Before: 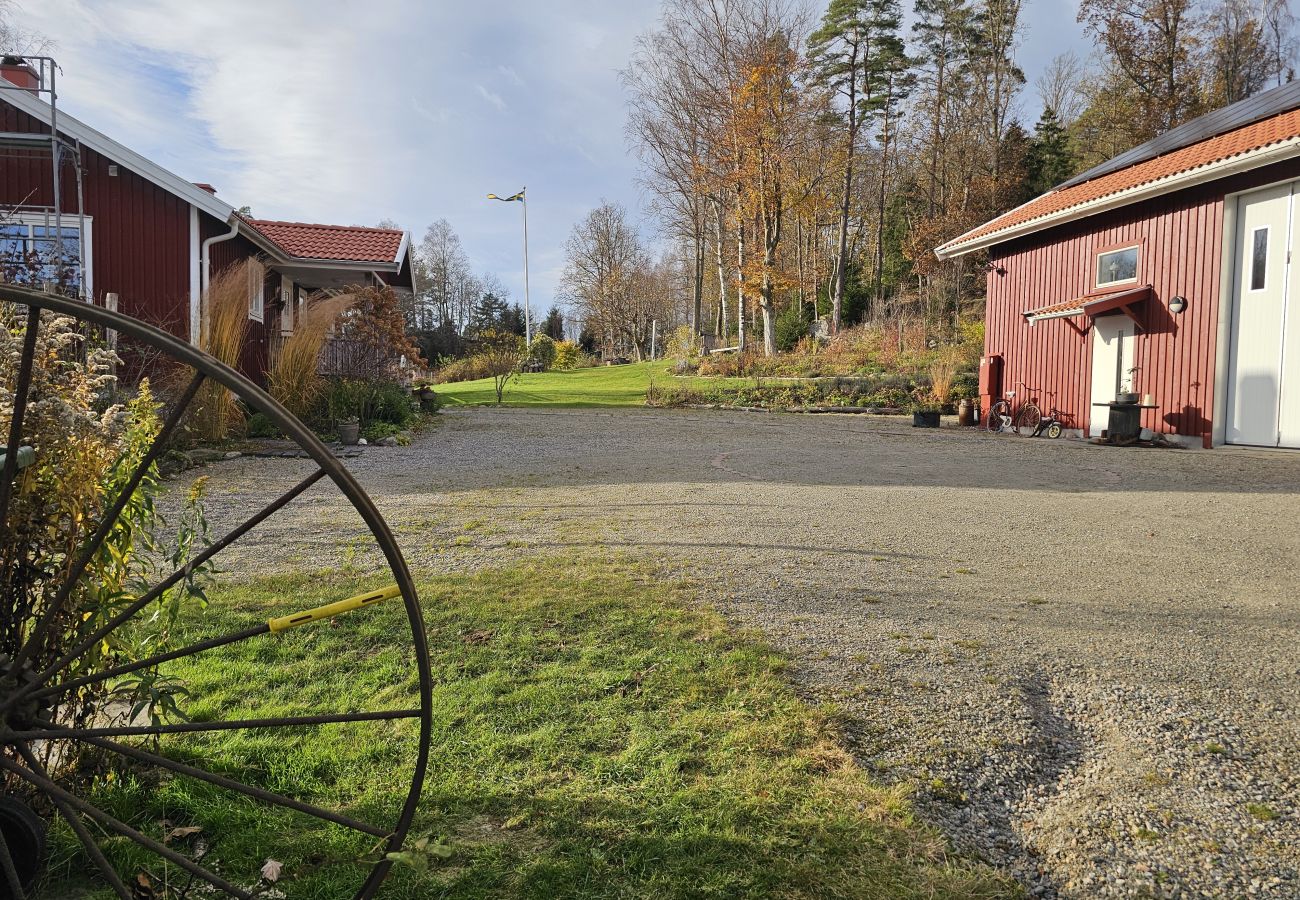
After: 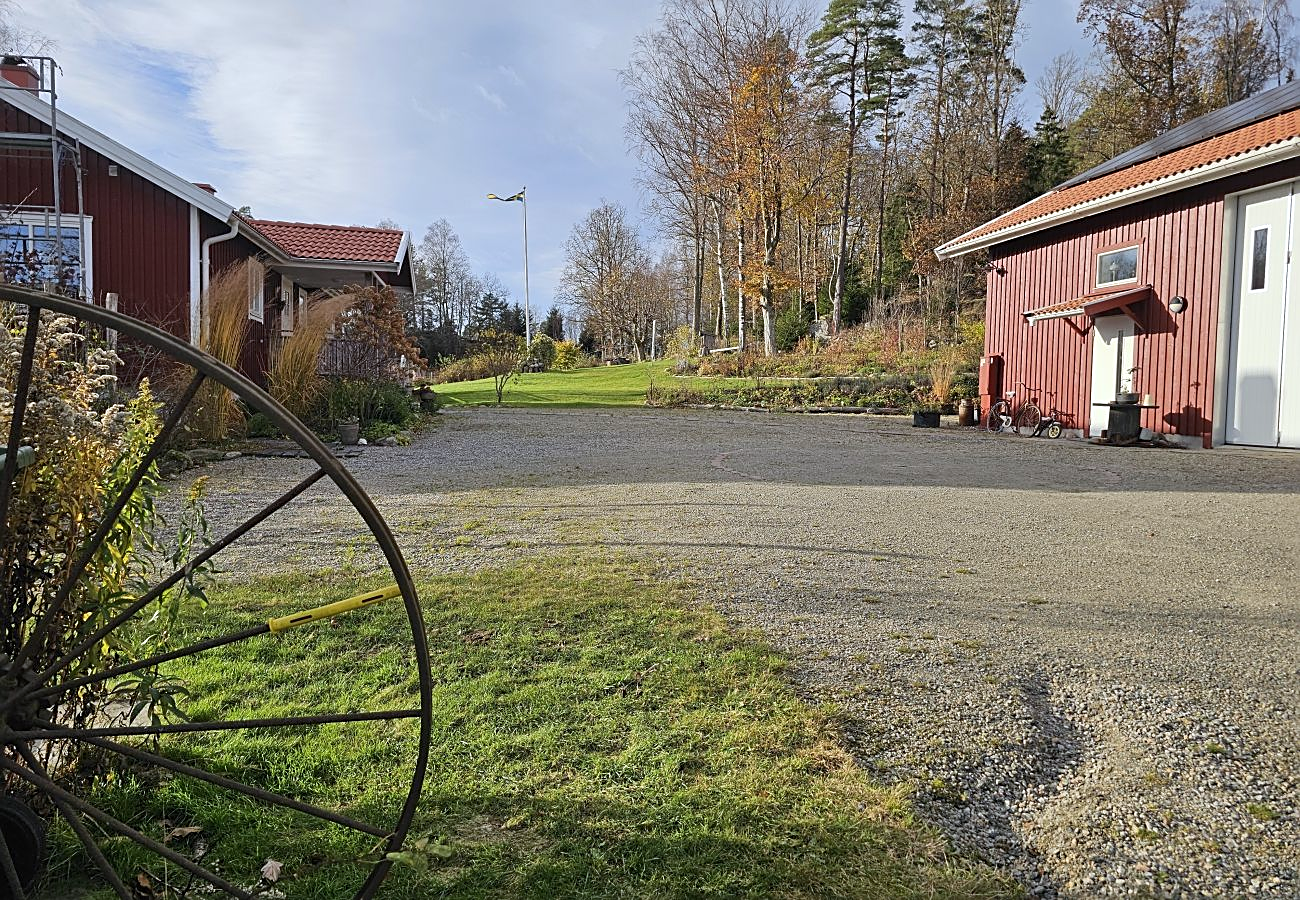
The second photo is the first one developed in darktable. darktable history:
sharpen: on, module defaults
white balance: red 0.976, blue 1.04
